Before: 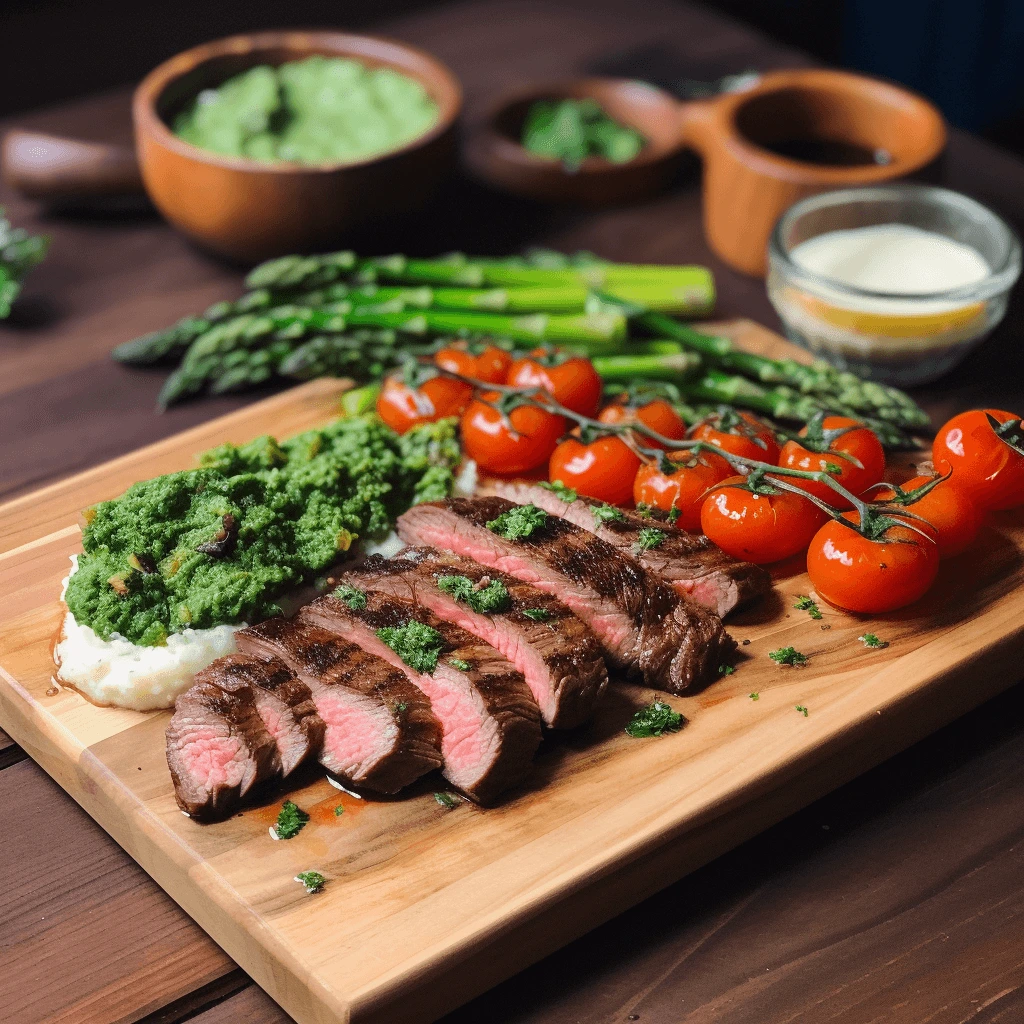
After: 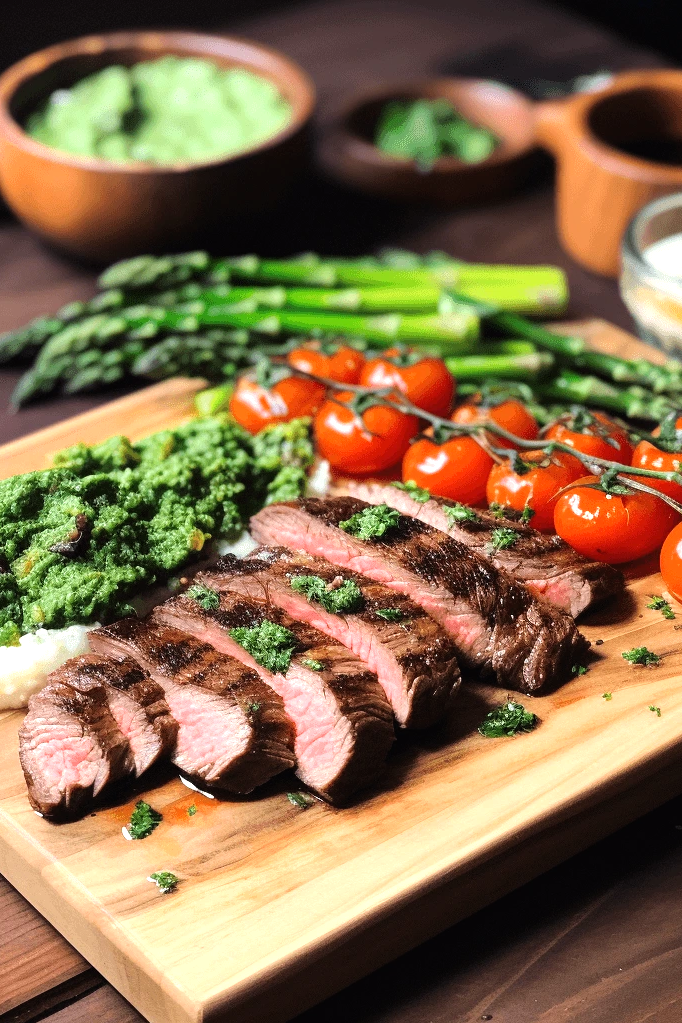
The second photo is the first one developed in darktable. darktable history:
crop and rotate: left 14.4%, right 18.99%
tone equalizer: -8 EV -0.731 EV, -7 EV -0.737 EV, -6 EV -0.594 EV, -5 EV -0.398 EV, -3 EV 0.373 EV, -2 EV 0.6 EV, -1 EV 0.684 EV, +0 EV 0.723 EV
